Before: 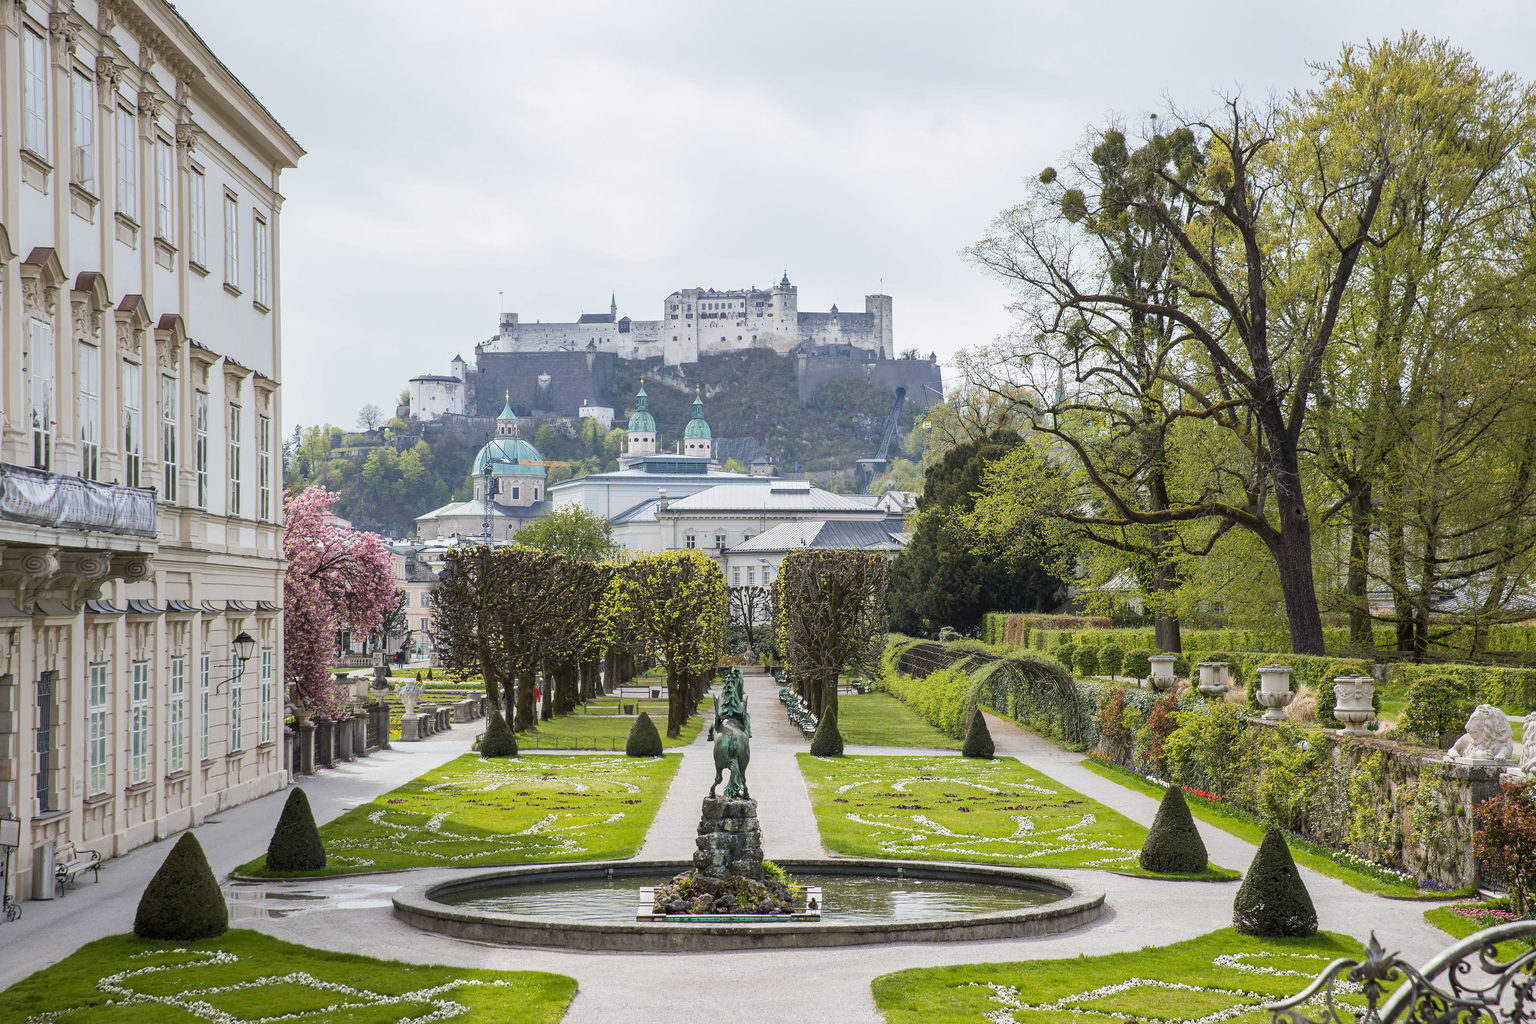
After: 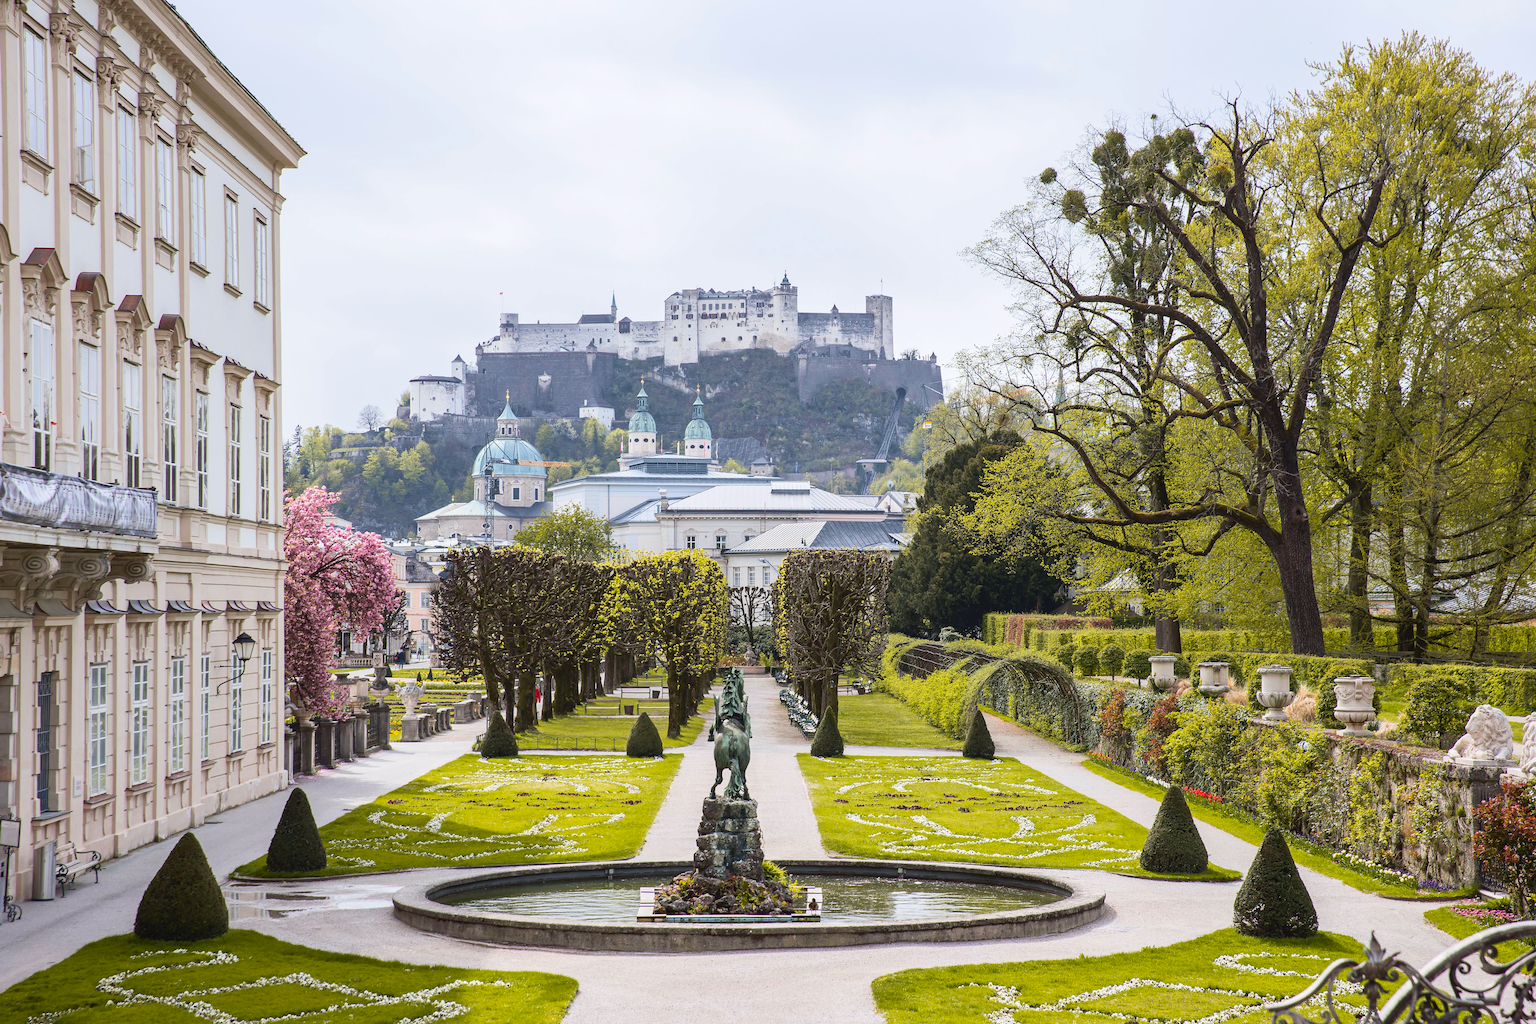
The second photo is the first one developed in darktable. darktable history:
tone curve: curves: ch0 [(0, 0.036) (0.119, 0.115) (0.461, 0.479) (0.715, 0.767) (0.817, 0.865) (1, 0.998)]; ch1 [(0, 0) (0.377, 0.416) (0.44, 0.461) (0.487, 0.49) (0.514, 0.525) (0.538, 0.561) (0.67, 0.713) (1, 1)]; ch2 [(0, 0) (0.38, 0.405) (0.463, 0.445) (0.492, 0.486) (0.529, 0.533) (0.578, 0.59) (0.653, 0.698) (1, 1)], color space Lab, independent channels, preserve colors none
